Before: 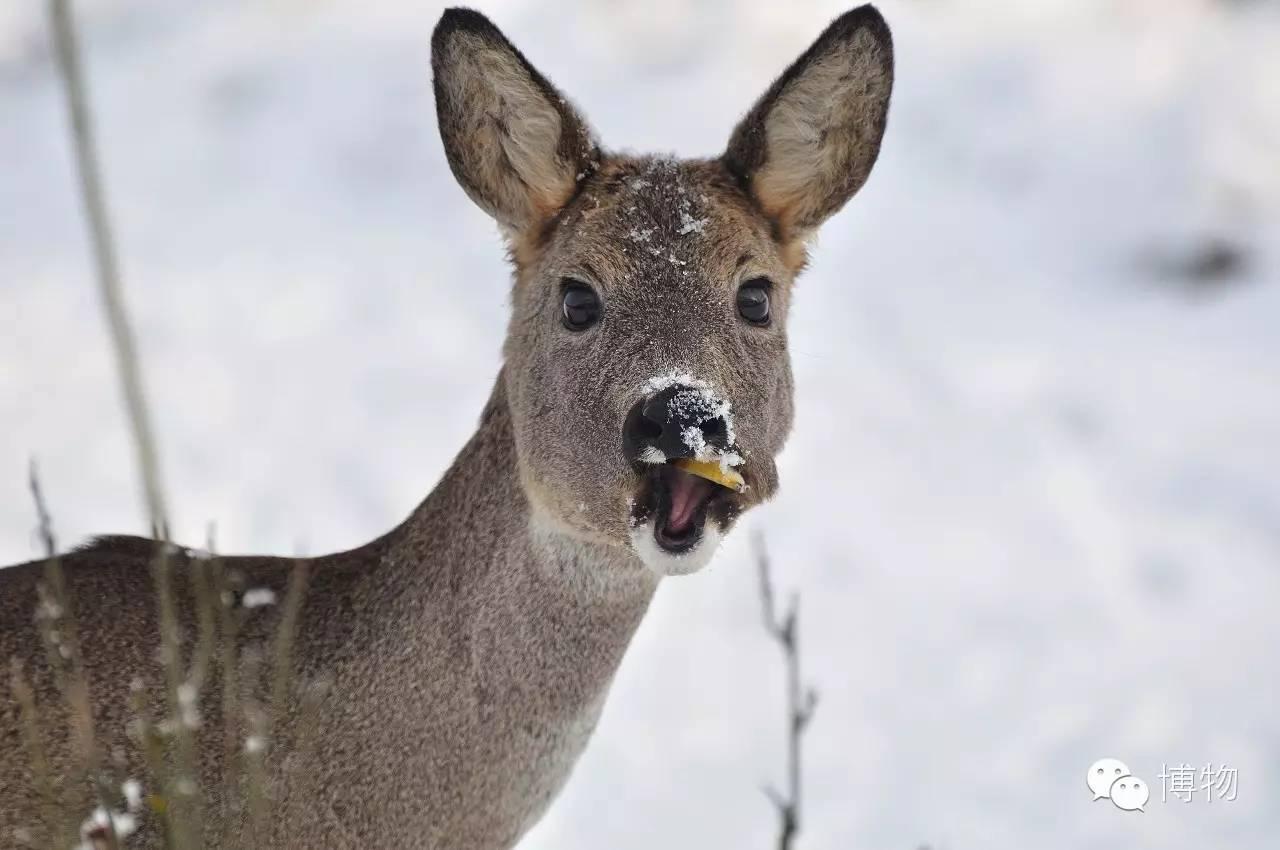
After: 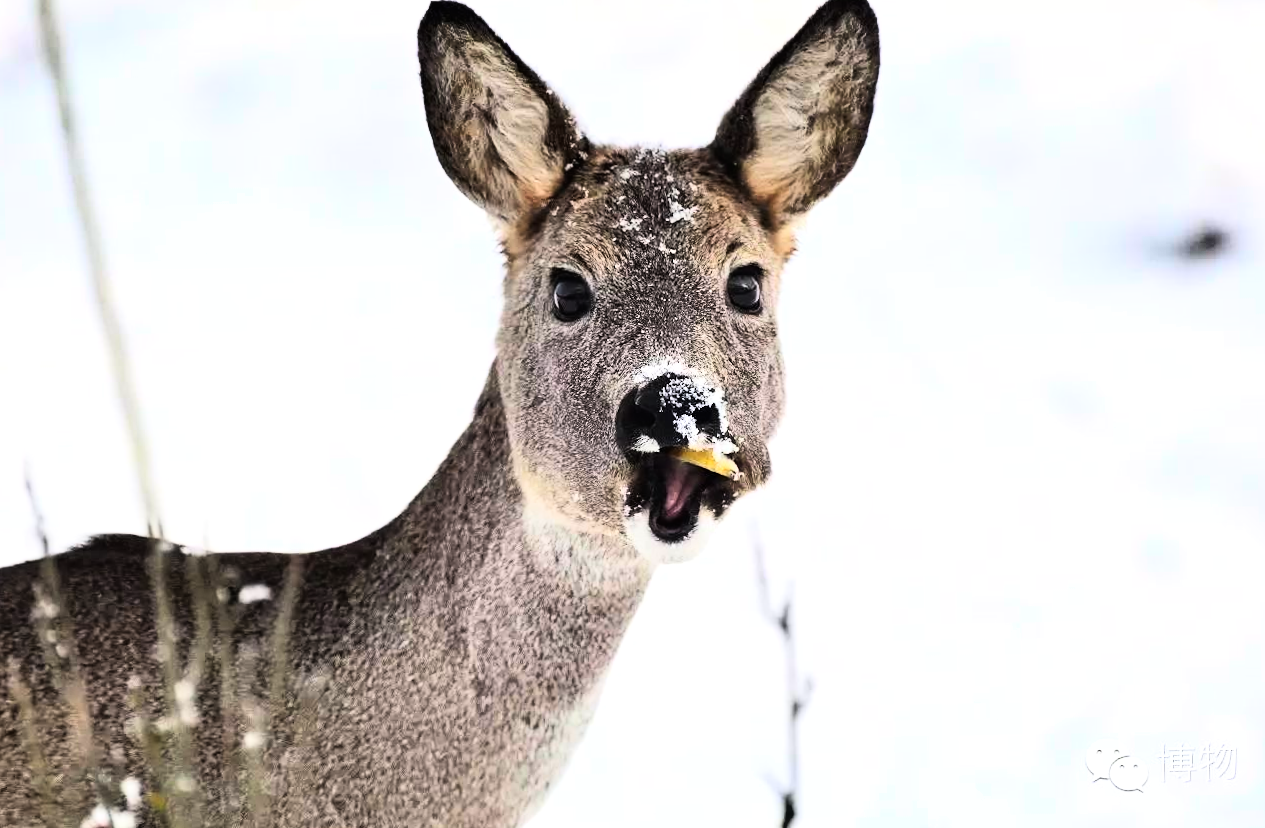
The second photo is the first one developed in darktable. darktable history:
rgb curve: curves: ch0 [(0, 0) (0.21, 0.15) (0.24, 0.21) (0.5, 0.75) (0.75, 0.96) (0.89, 0.99) (1, 1)]; ch1 [(0, 0.02) (0.21, 0.13) (0.25, 0.2) (0.5, 0.67) (0.75, 0.9) (0.89, 0.97) (1, 1)]; ch2 [(0, 0.02) (0.21, 0.13) (0.25, 0.2) (0.5, 0.67) (0.75, 0.9) (0.89, 0.97) (1, 1)], compensate middle gray true
rotate and perspective: rotation -1°, crop left 0.011, crop right 0.989, crop top 0.025, crop bottom 0.975
shadows and highlights: shadows 12, white point adjustment 1.2, soften with gaussian
